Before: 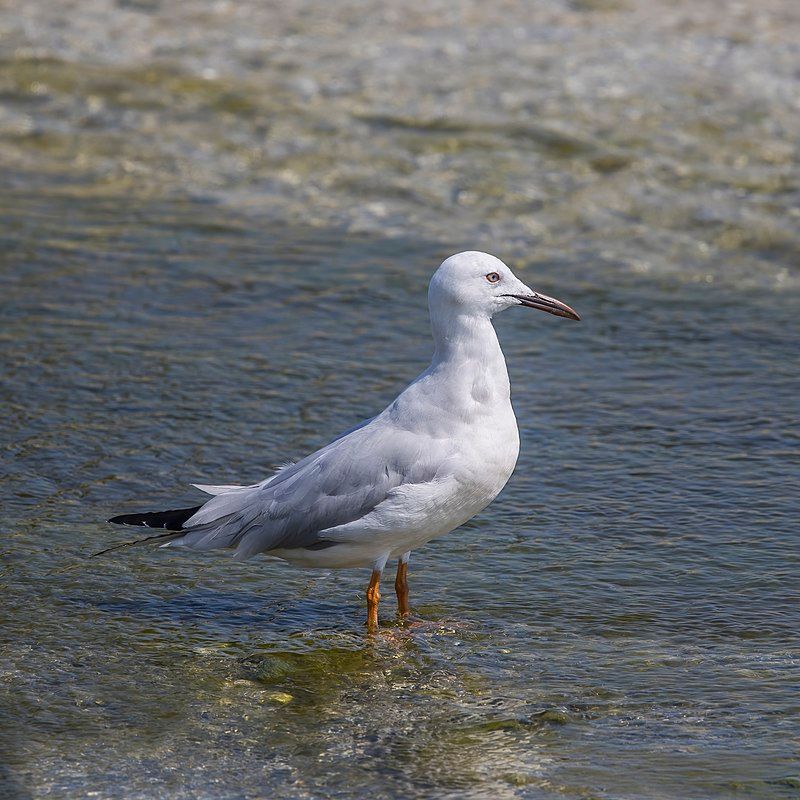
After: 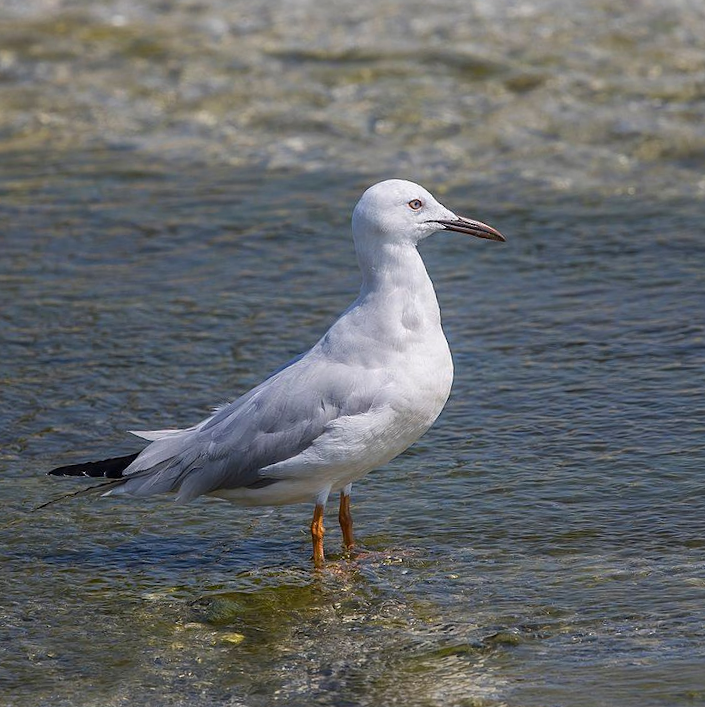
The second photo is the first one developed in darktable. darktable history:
crop and rotate: angle 3.91°, left 6.007%, top 5.708%
